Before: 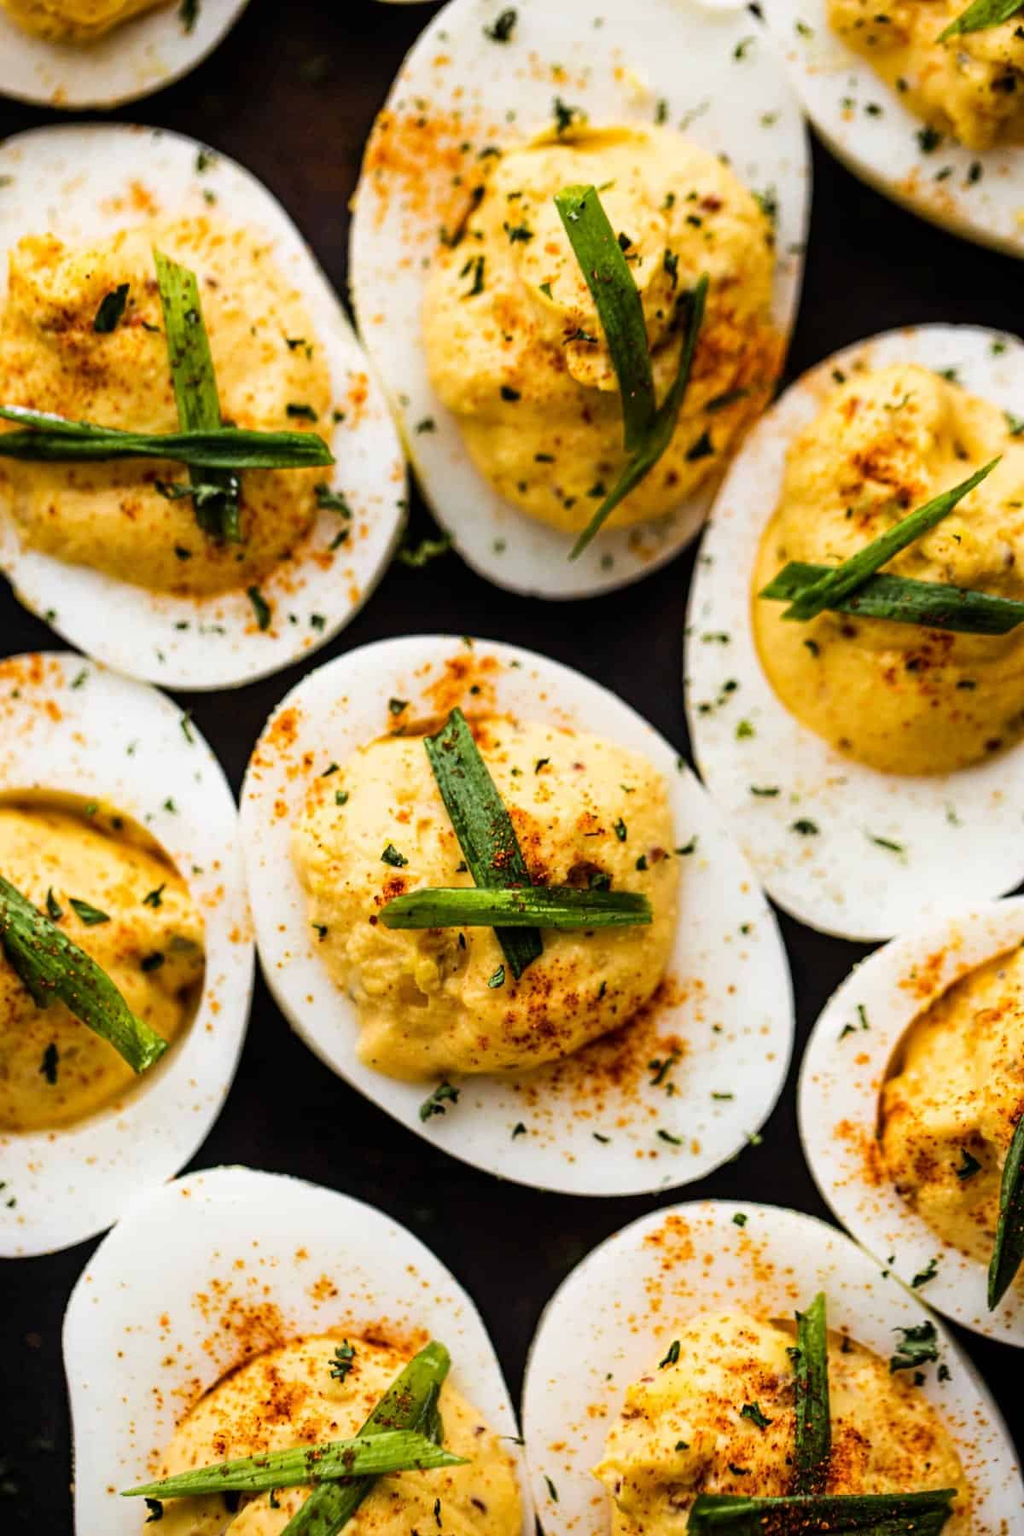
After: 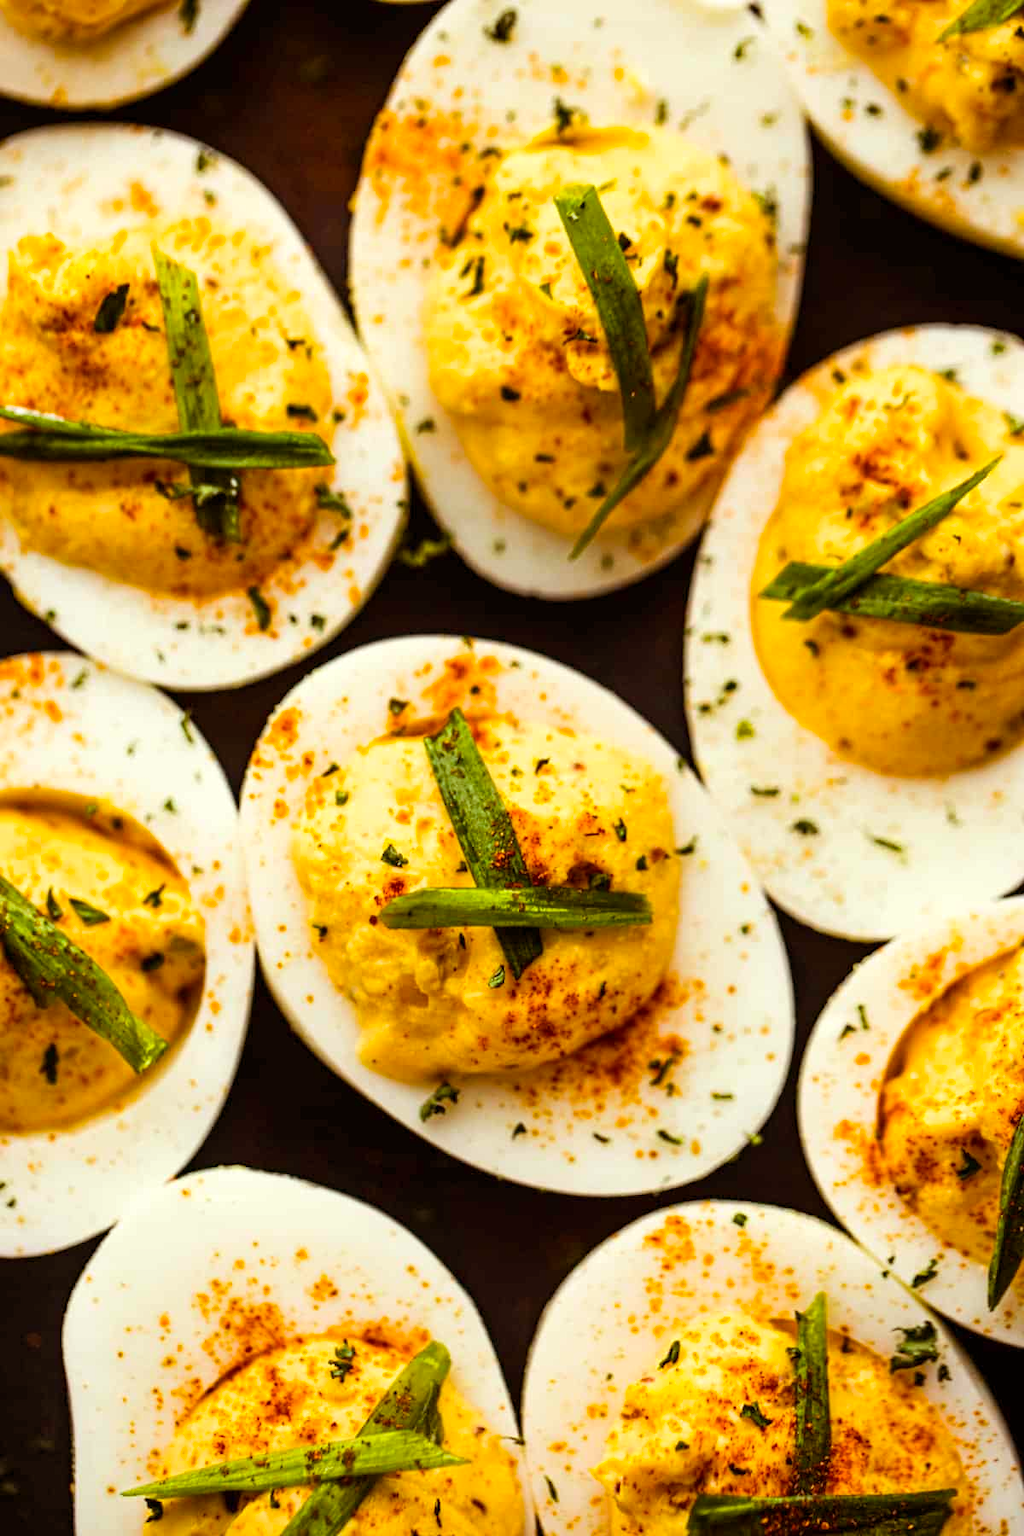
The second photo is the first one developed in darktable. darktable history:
color balance rgb: power › luminance 9.985%, power › chroma 2.813%, power › hue 58.13°, highlights gain › luminance 5.892%, highlights gain › chroma 1.241%, highlights gain › hue 89.69°, perceptual saturation grading › global saturation 10.425%, global vibrance 20%
